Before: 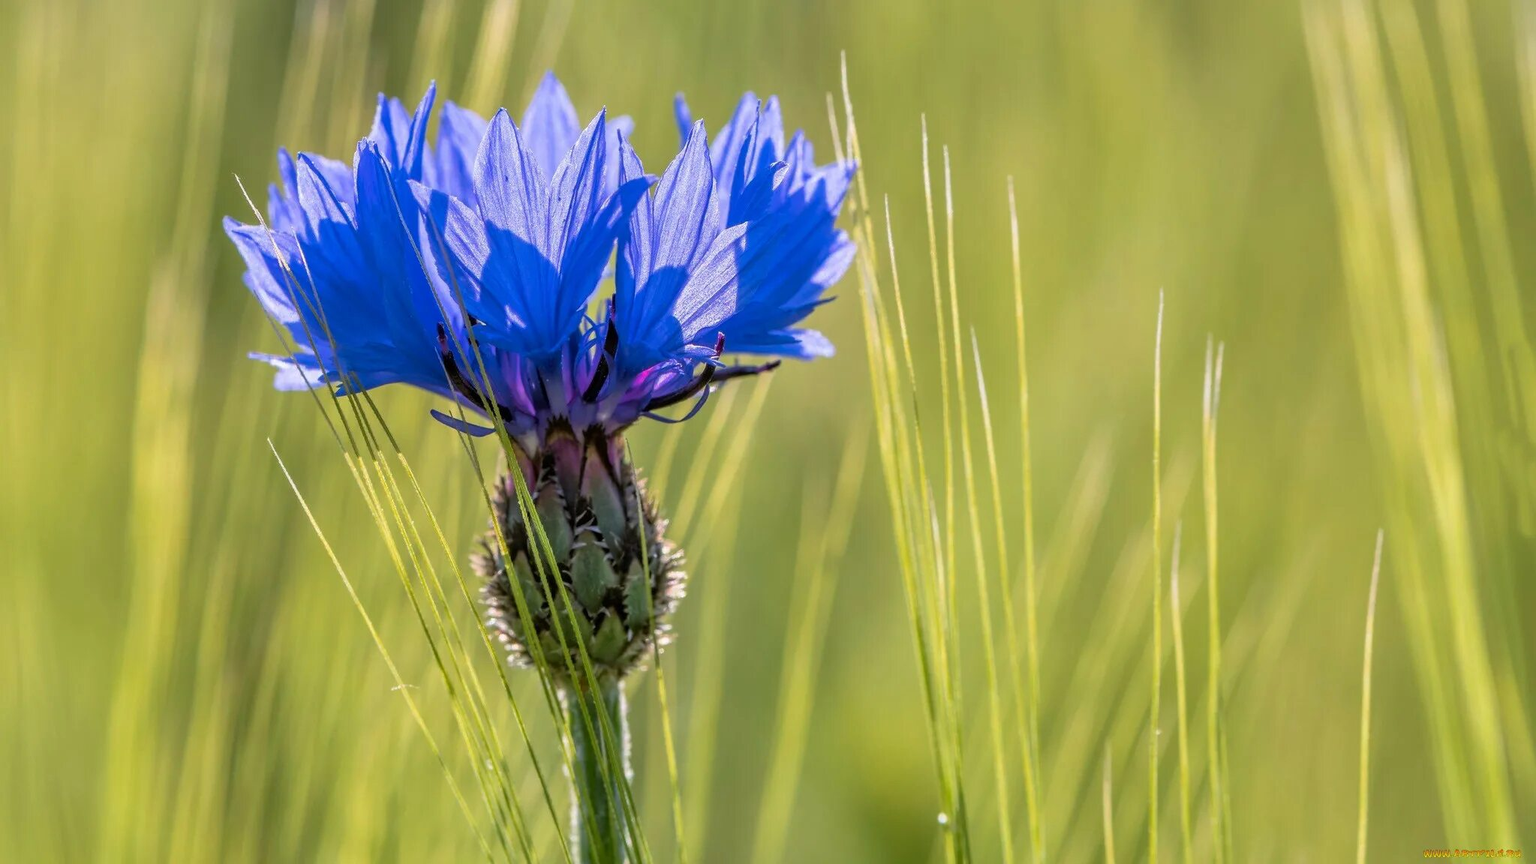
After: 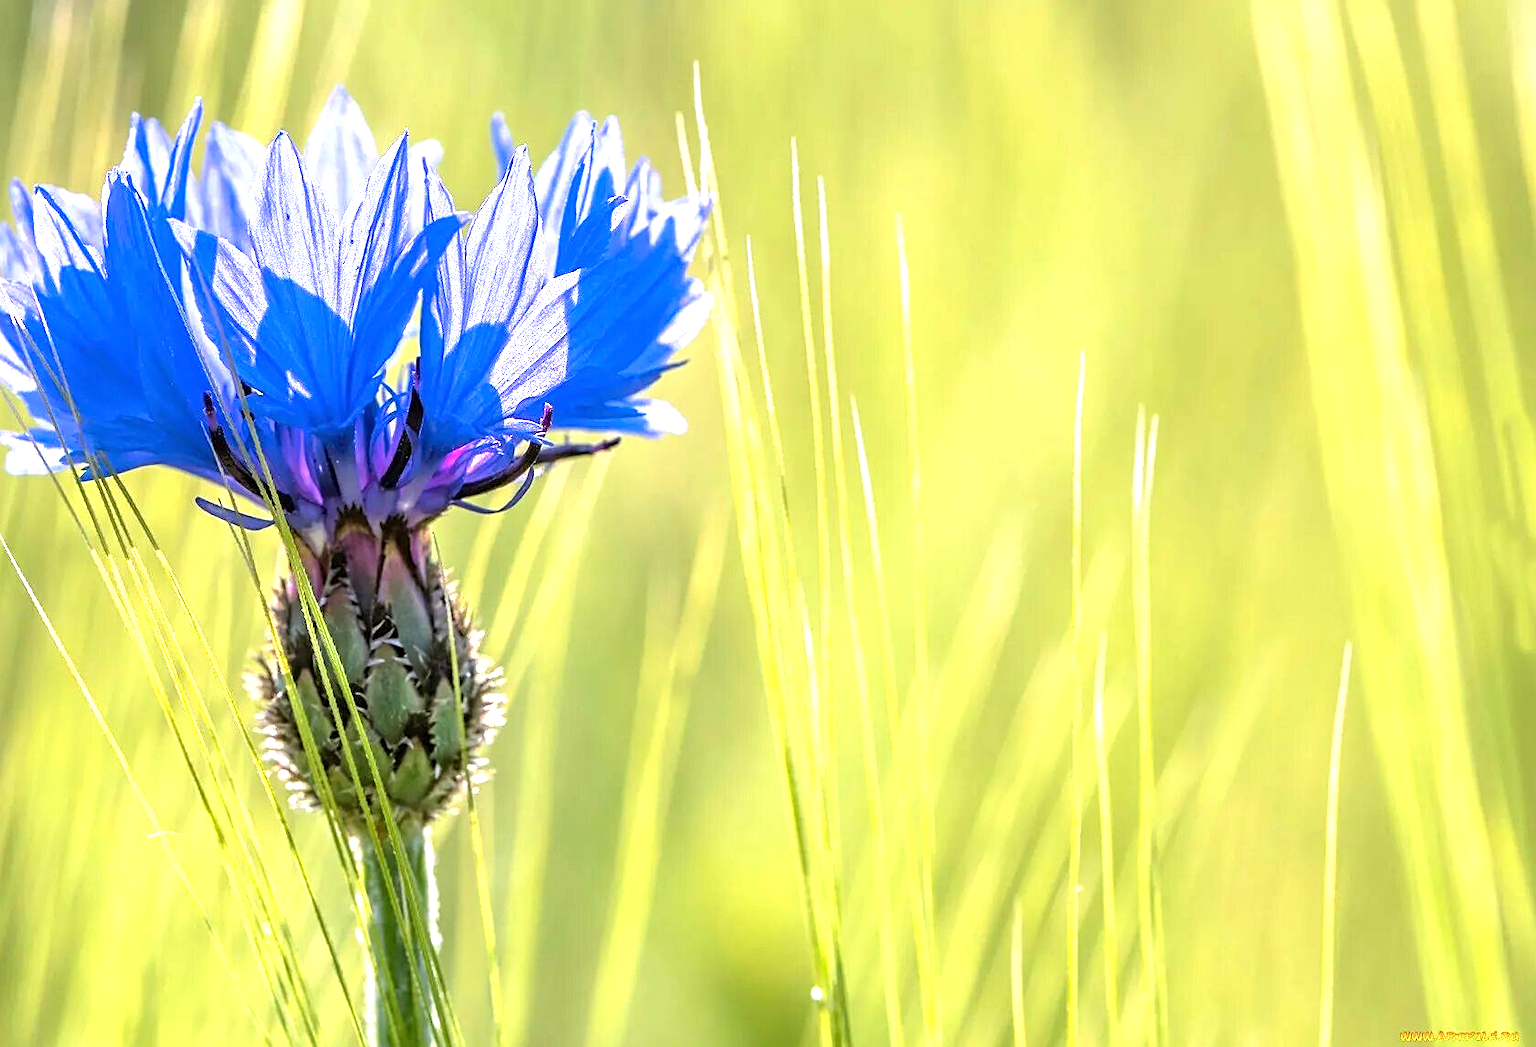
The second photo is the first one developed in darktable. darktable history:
crop: left 17.567%, bottom 0.02%
exposure: black level correction 0, exposure 1.199 EV, compensate highlight preservation false
sharpen: amount 0.559
